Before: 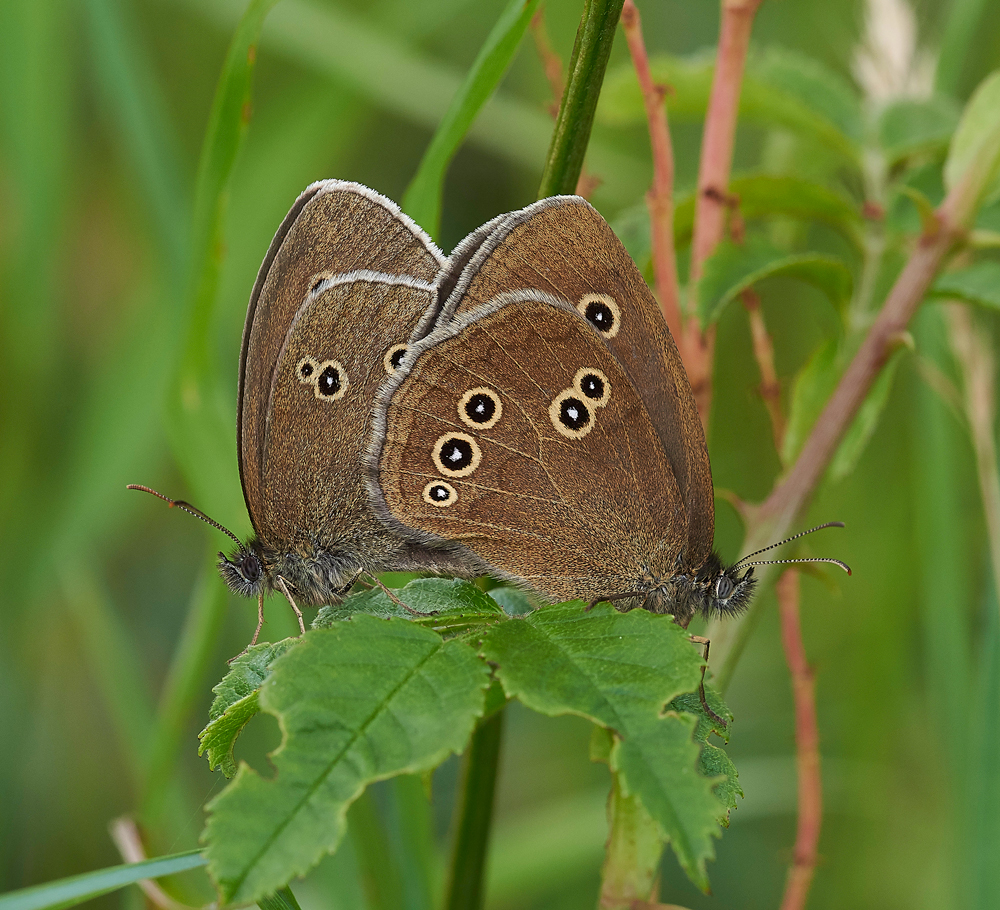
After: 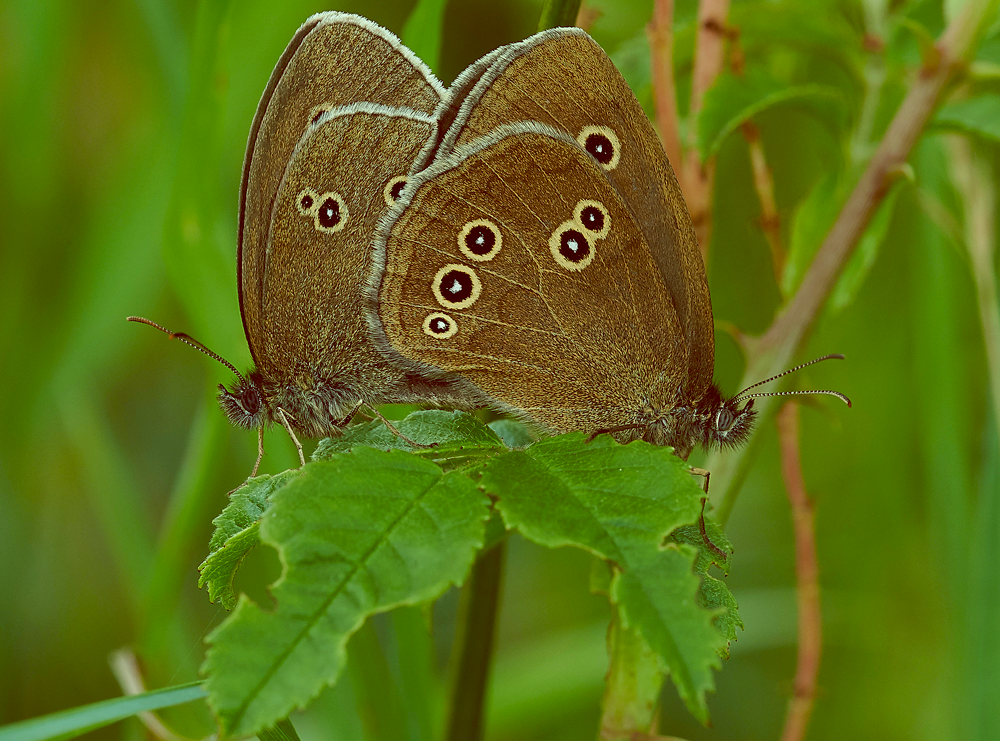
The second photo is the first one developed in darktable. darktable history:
crop and rotate: top 18.507%
color balance: lift [1, 1.015, 0.987, 0.985], gamma [1, 0.959, 1.042, 0.958], gain [0.927, 0.938, 1.072, 0.928], contrast 1.5%
